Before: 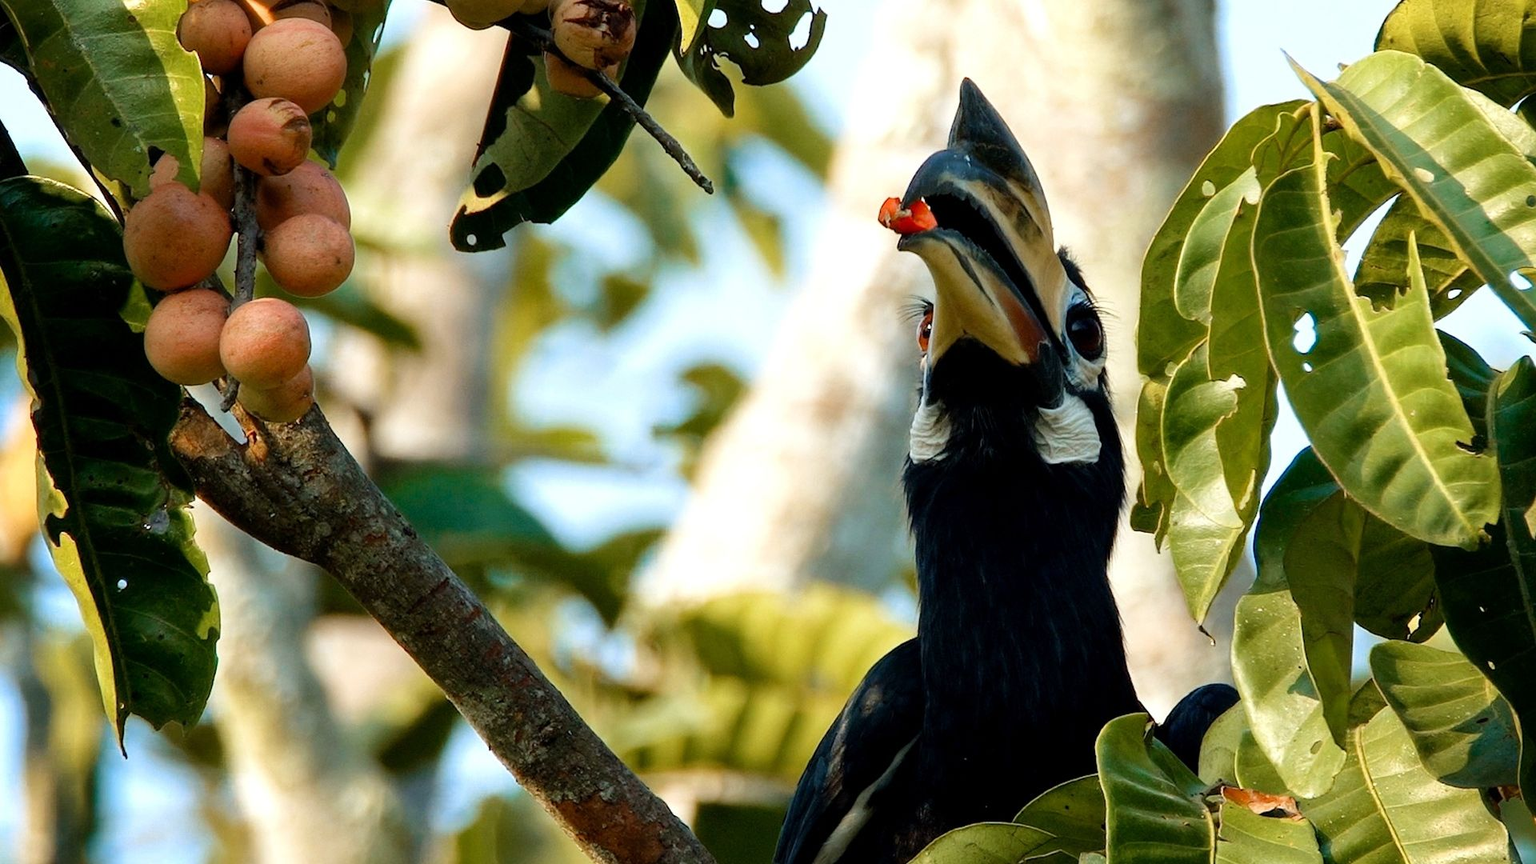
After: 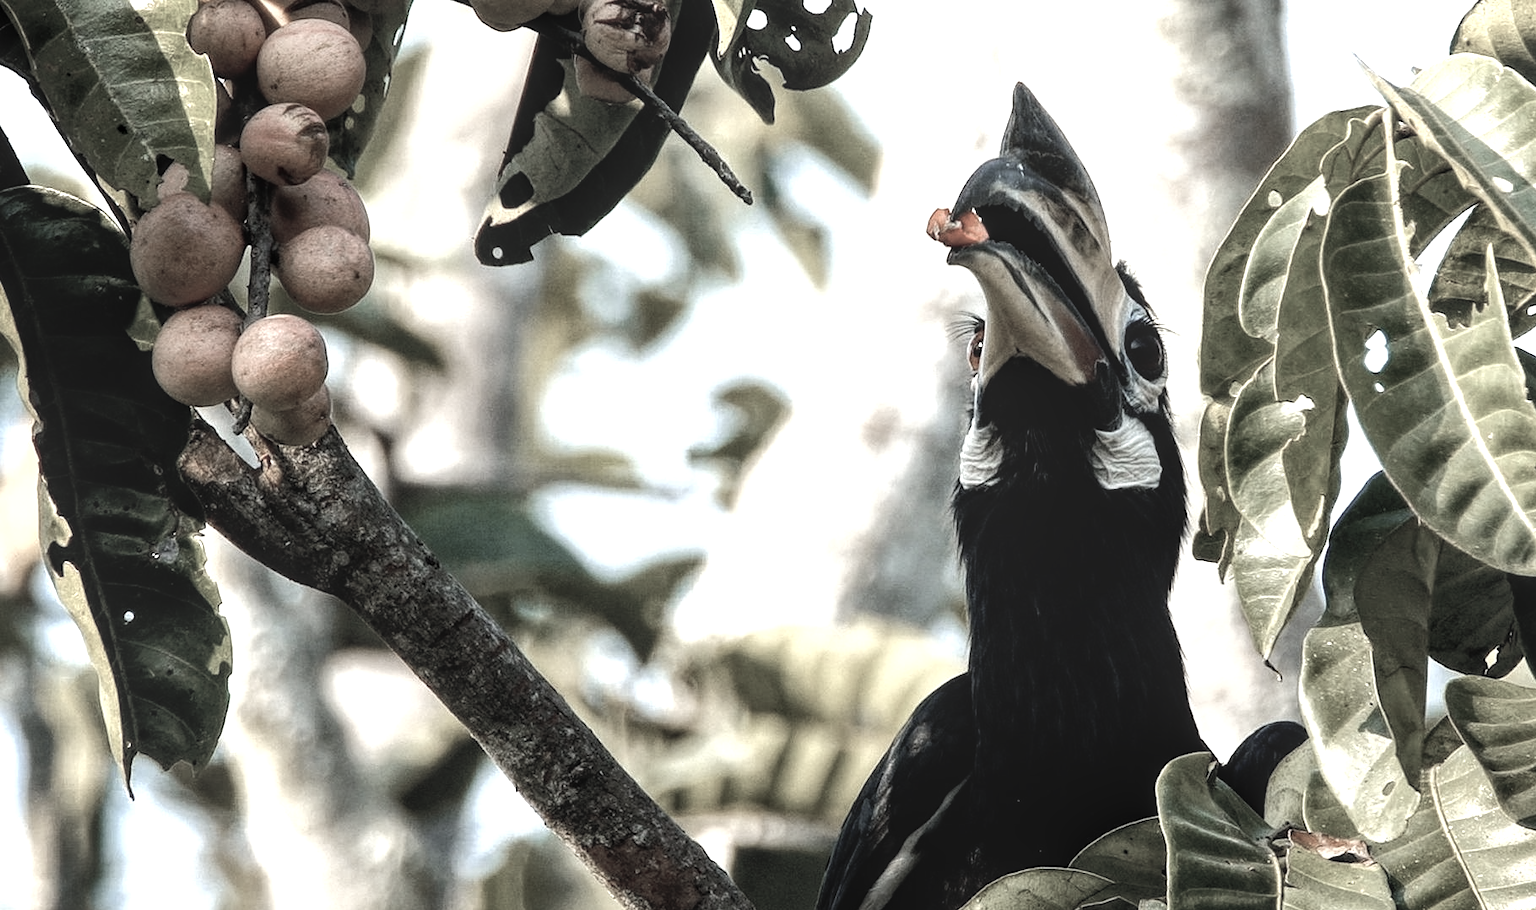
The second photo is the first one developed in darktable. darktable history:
local contrast: highlights 74%, shadows 55%, detail 176%, midtone range 0.21
crop and rotate: left 0%, right 5.204%
color correction: highlights b* 0.058, saturation 0.791
color zones: curves: ch1 [(0, 0.34) (0.143, 0.164) (0.286, 0.152) (0.429, 0.176) (0.571, 0.173) (0.714, 0.188) (0.857, 0.199) (1, 0.34)]
tone equalizer: -8 EV -0.739 EV, -7 EV -0.674 EV, -6 EV -0.608 EV, -5 EV -0.401 EV, -3 EV 0.389 EV, -2 EV 0.6 EV, -1 EV 0.674 EV, +0 EV 0.723 EV, edges refinement/feathering 500, mask exposure compensation -1.57 EV, preserve details no
